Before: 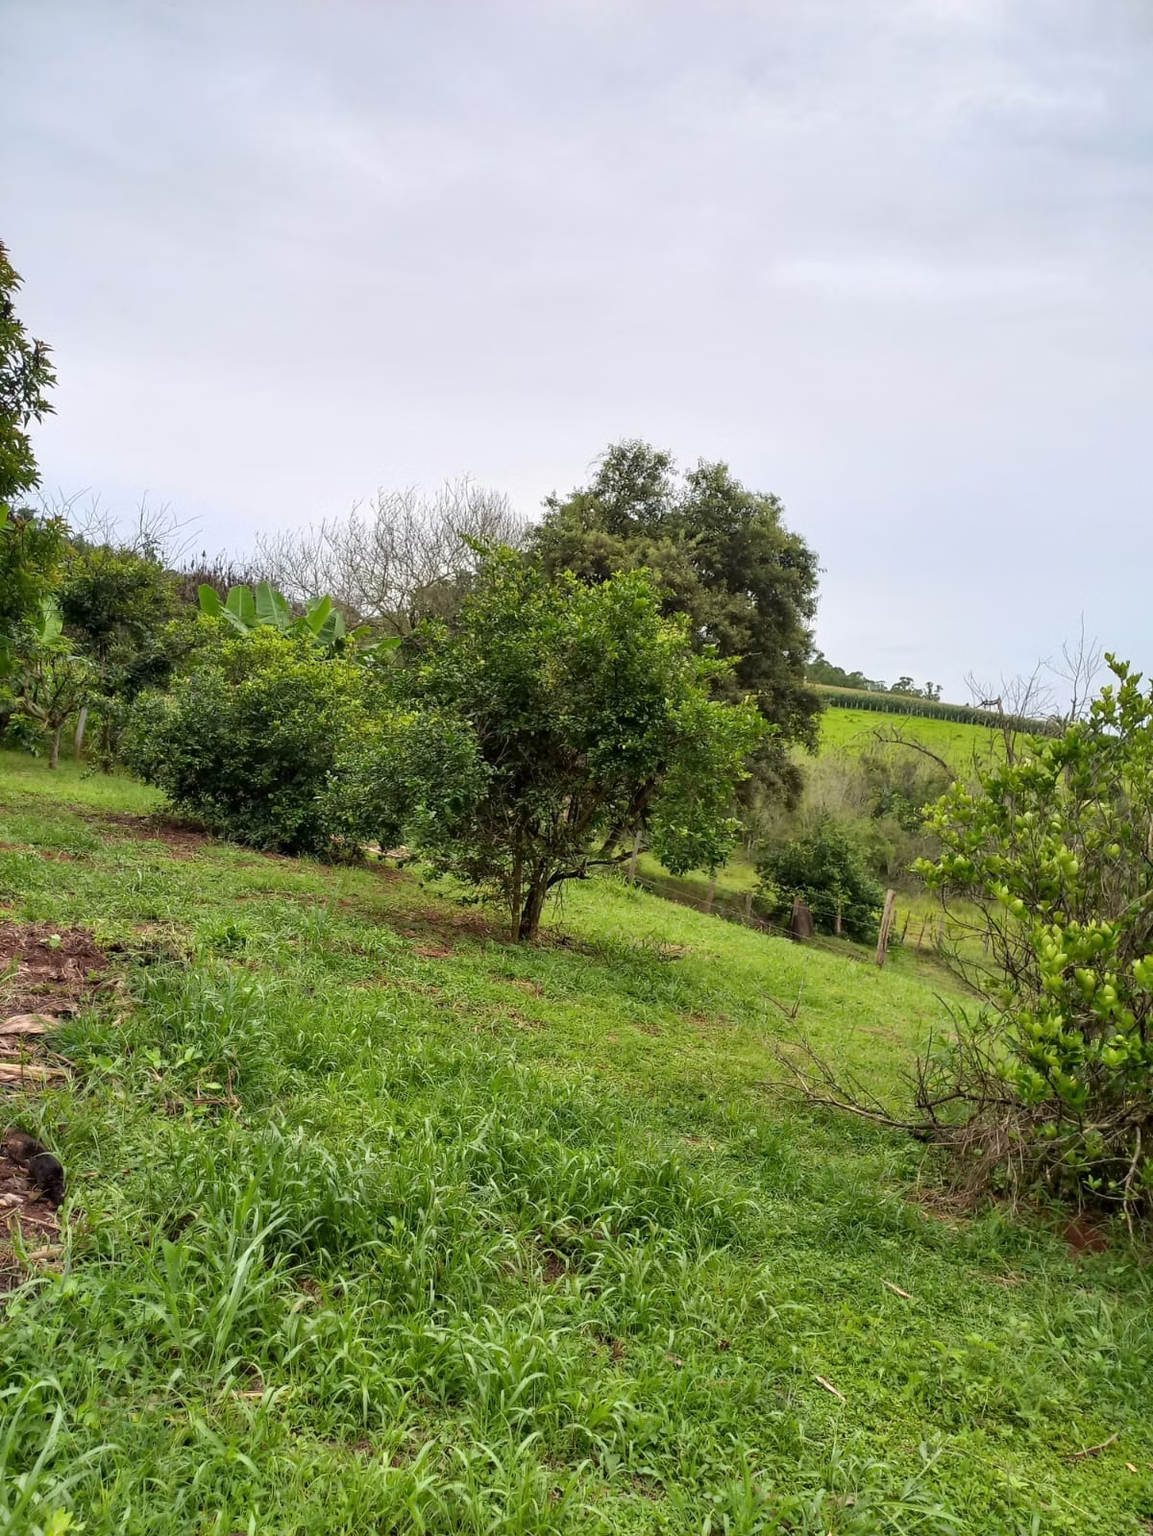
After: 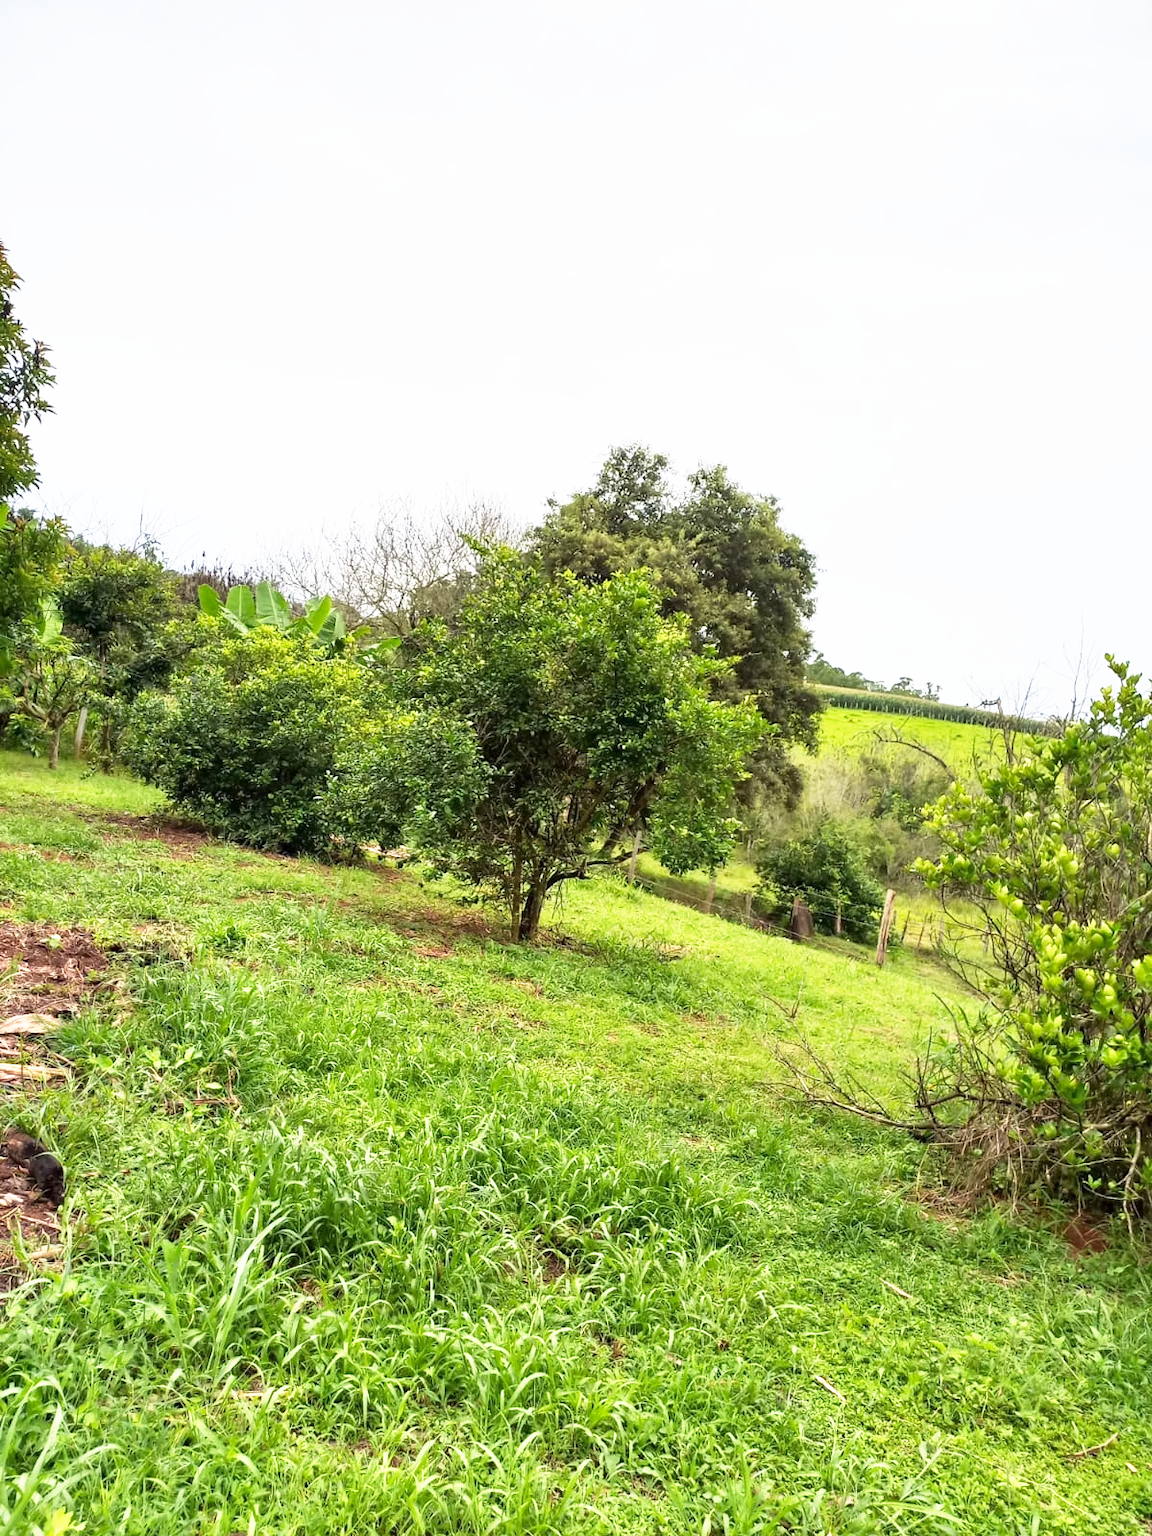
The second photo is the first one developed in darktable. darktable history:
base curve: curves: ch0 [(0, 0) (0.495, 0.917) (1, 1)], exposure shift 0.582, preserve colors none
